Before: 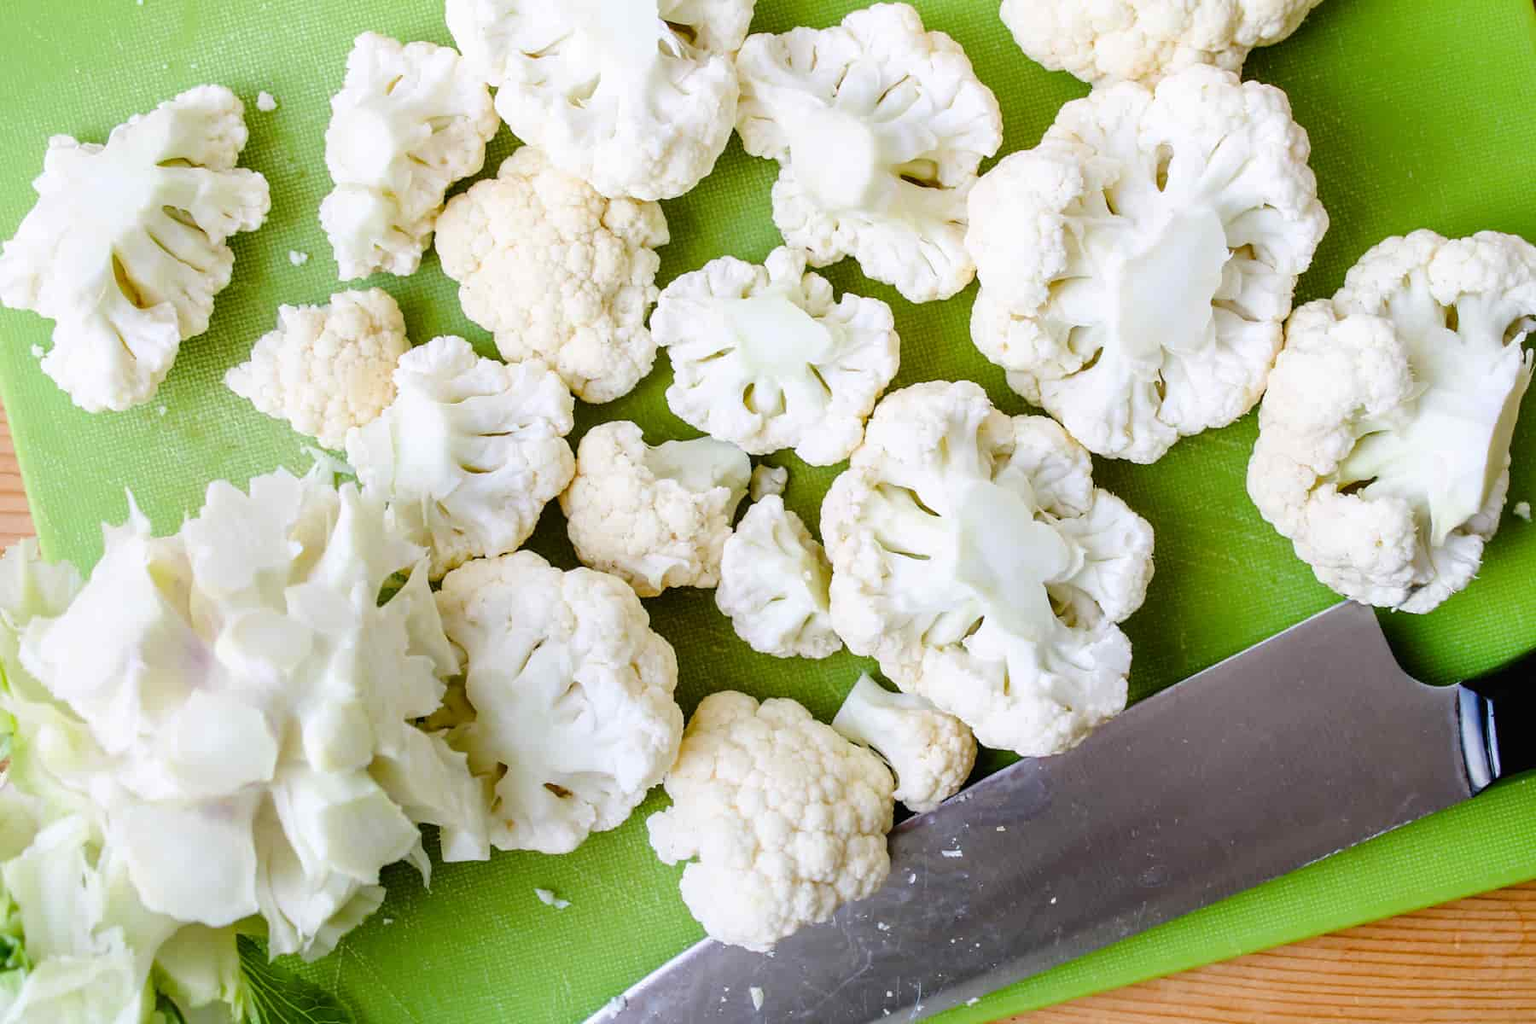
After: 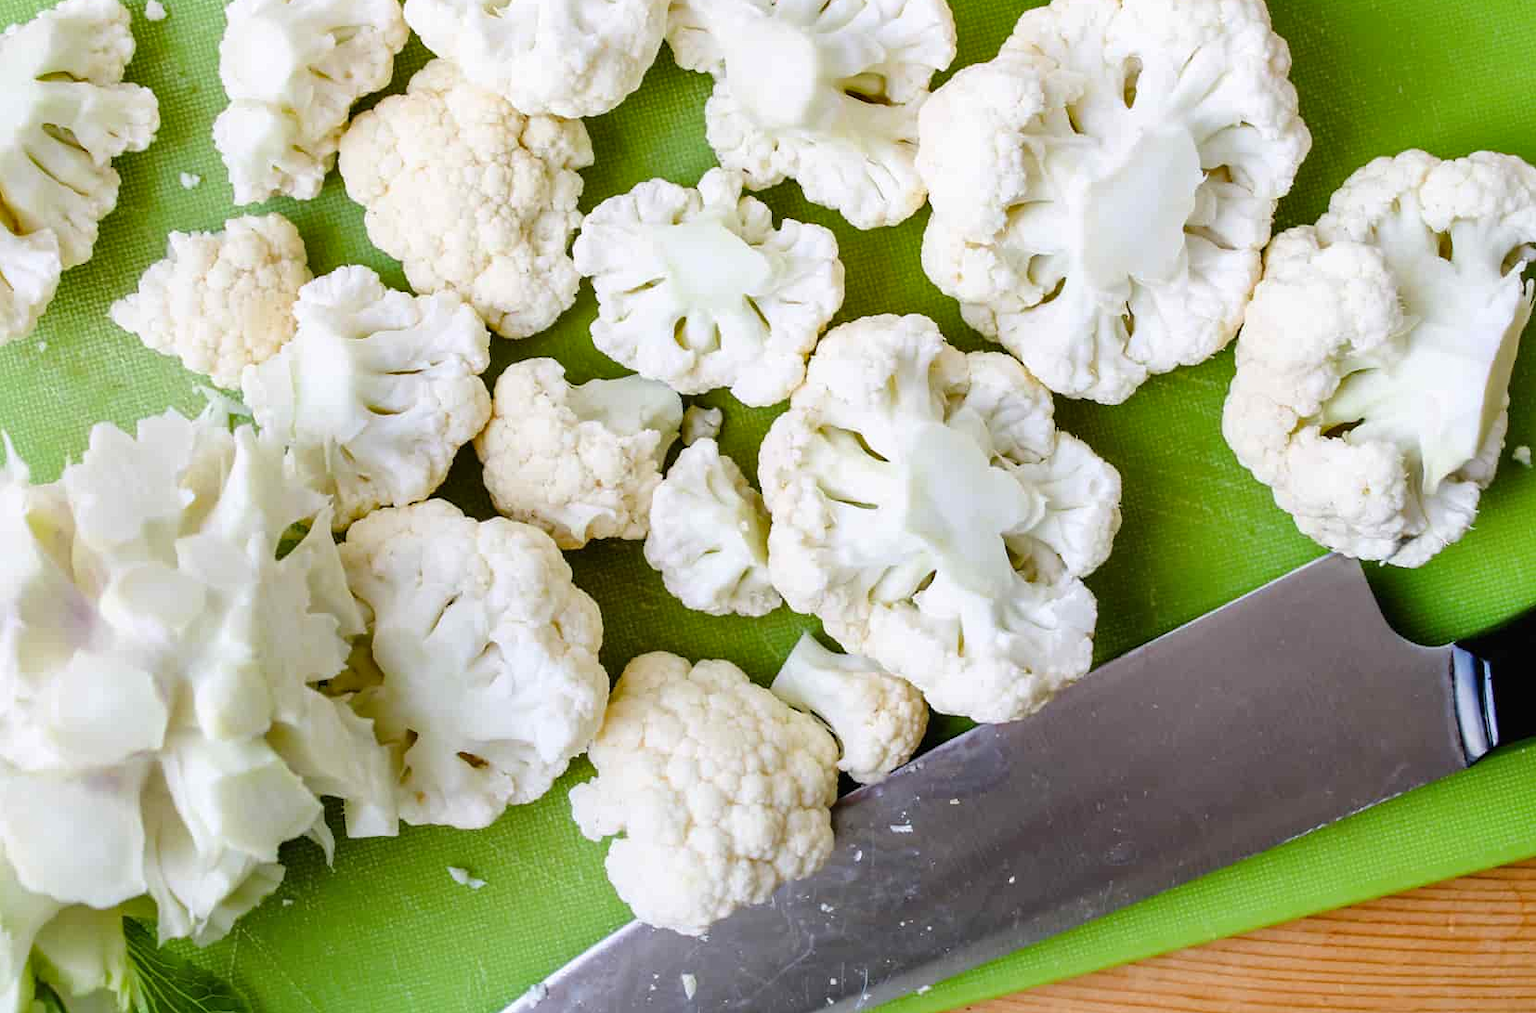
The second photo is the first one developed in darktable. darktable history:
shadows and highlights: shadows 36.91, highlights -28.04, soften with gaussian
crop and rotate: left 8.109%, top 9.018%
